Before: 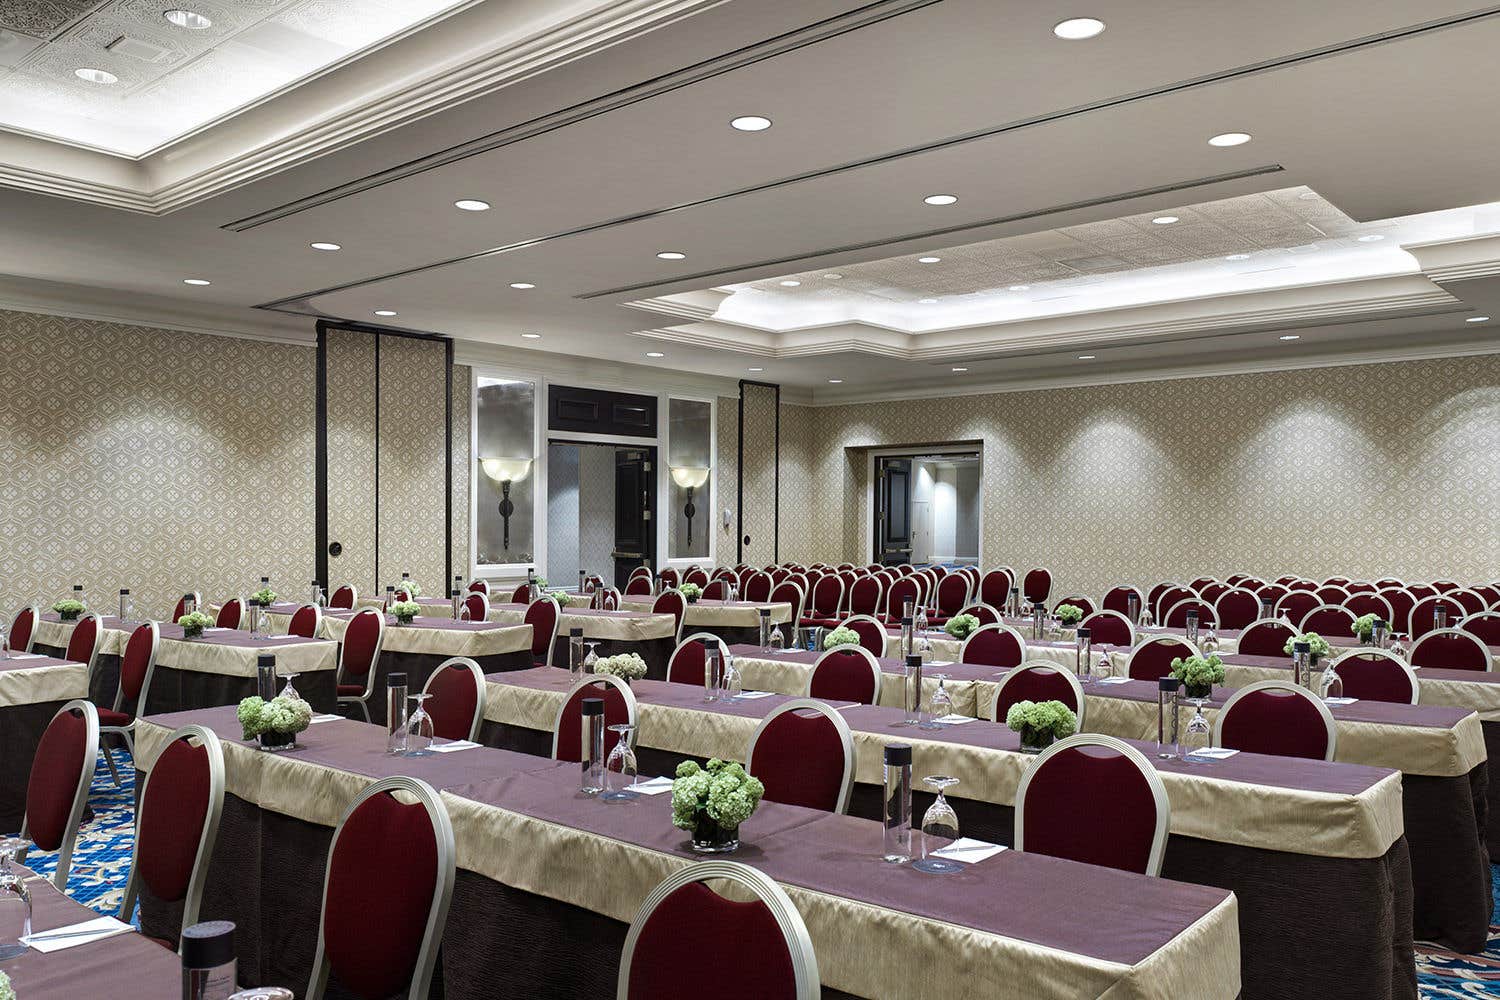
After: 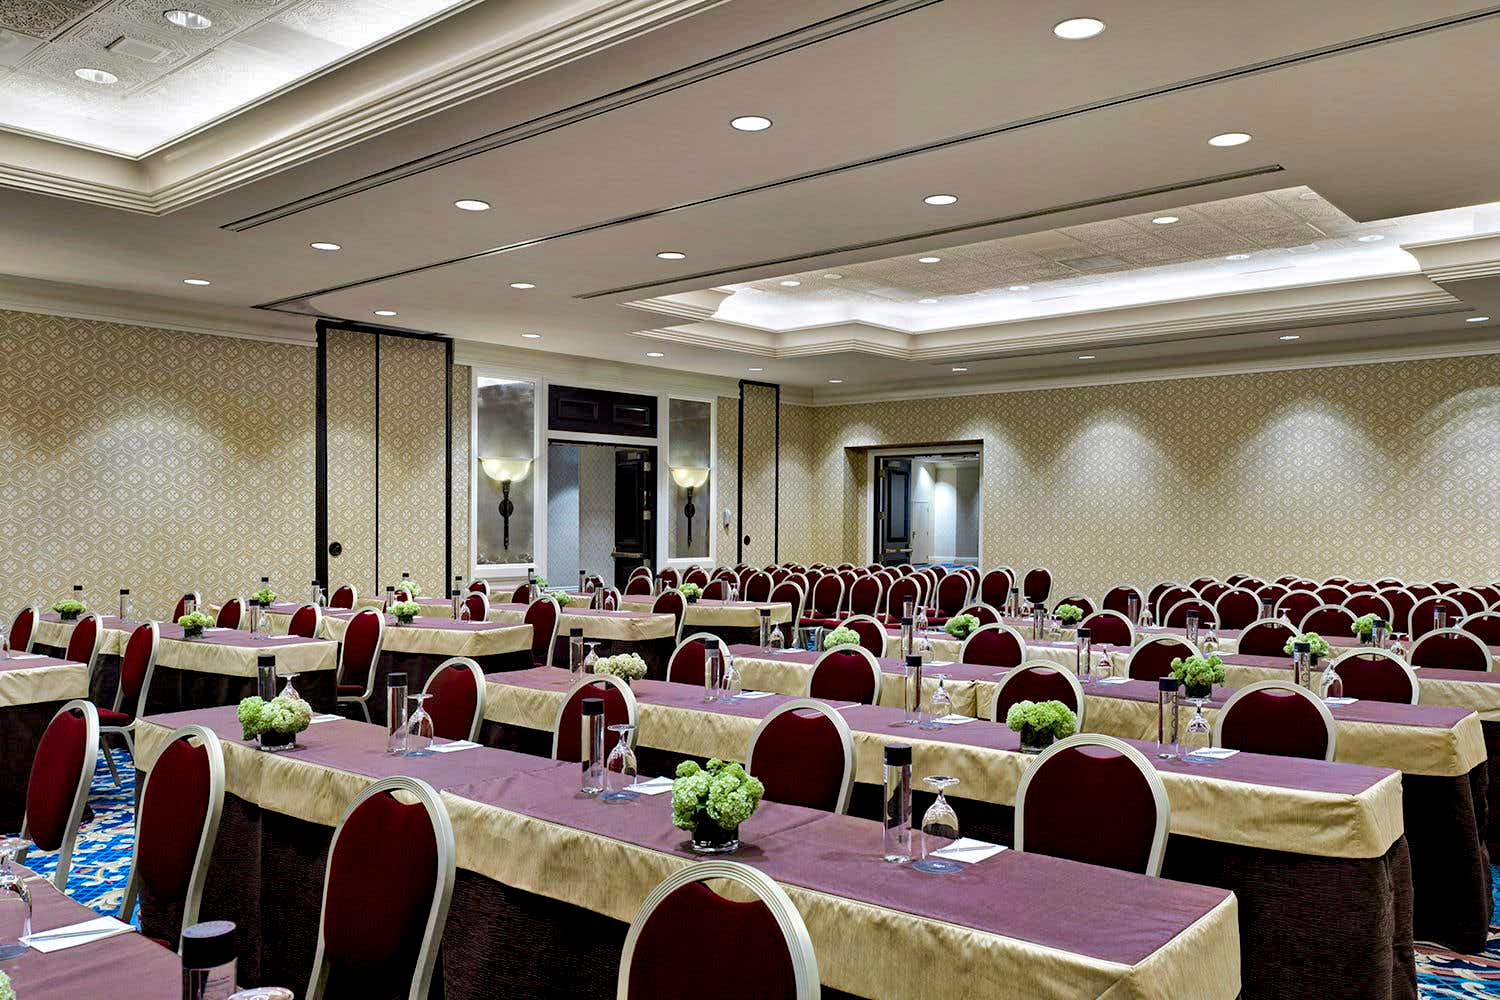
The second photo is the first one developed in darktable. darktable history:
shadows and highlights: white point adjustment 0.1, highlights -70, soften with gaussian
exposure: black level correction 0.007, compensate highlight preservation false
haze removal: compatibility mode true, adaptive false
color balance rgb: perceptual saturation grading › global saturation 25%, perceptual brilliance grading › mid-tones 10%, perceptual brilliance grading › shadows 15%, global vibrance 20%
